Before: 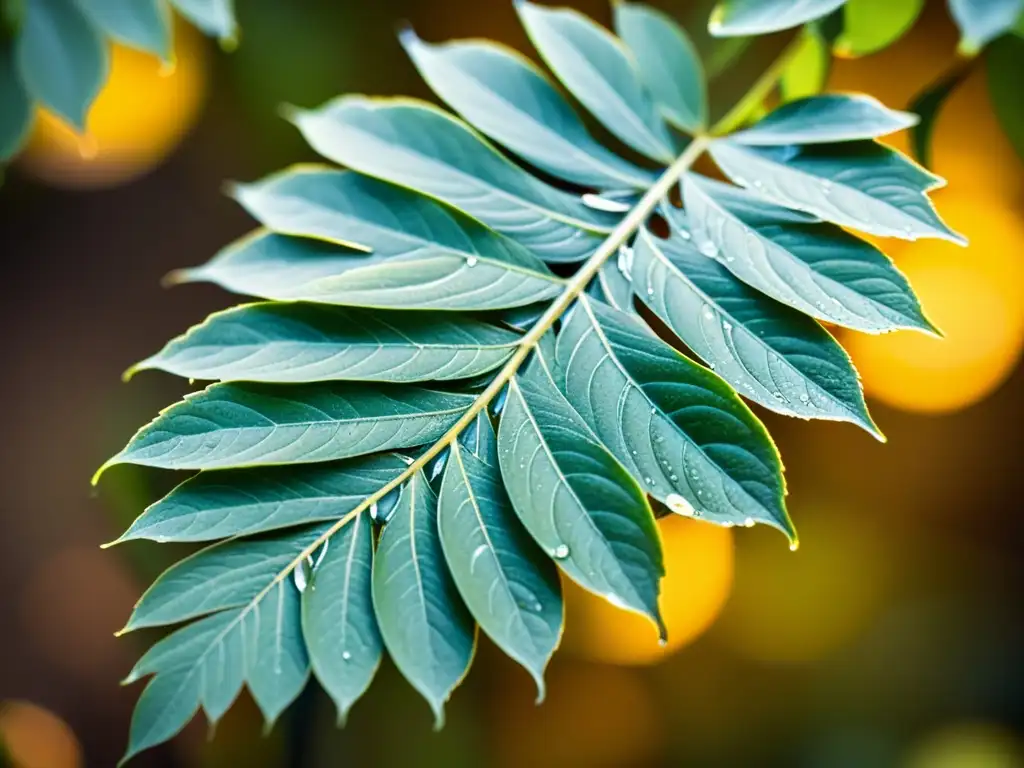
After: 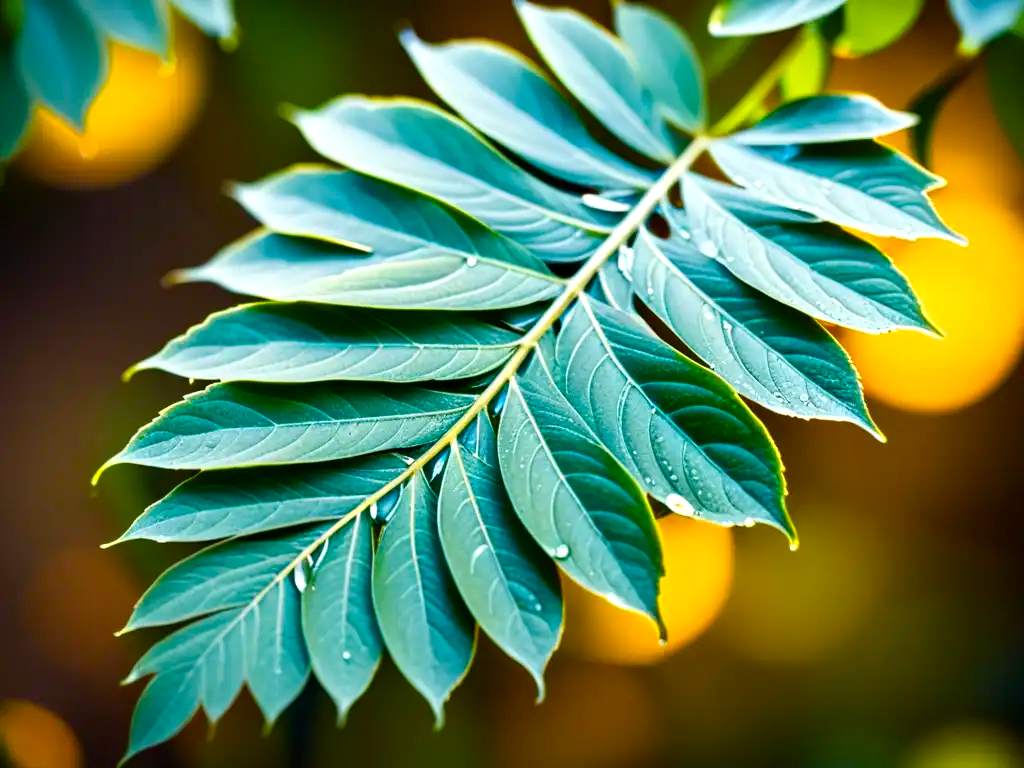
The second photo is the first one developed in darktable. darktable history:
color balance rgb: perceptual saturation grading › global saturation 25.397%, perceptual saturation grading › highlights -28.134%, perceptual saturation grading › shadows 33.333%, global vibrance 35.072%, contrast 10.238%
